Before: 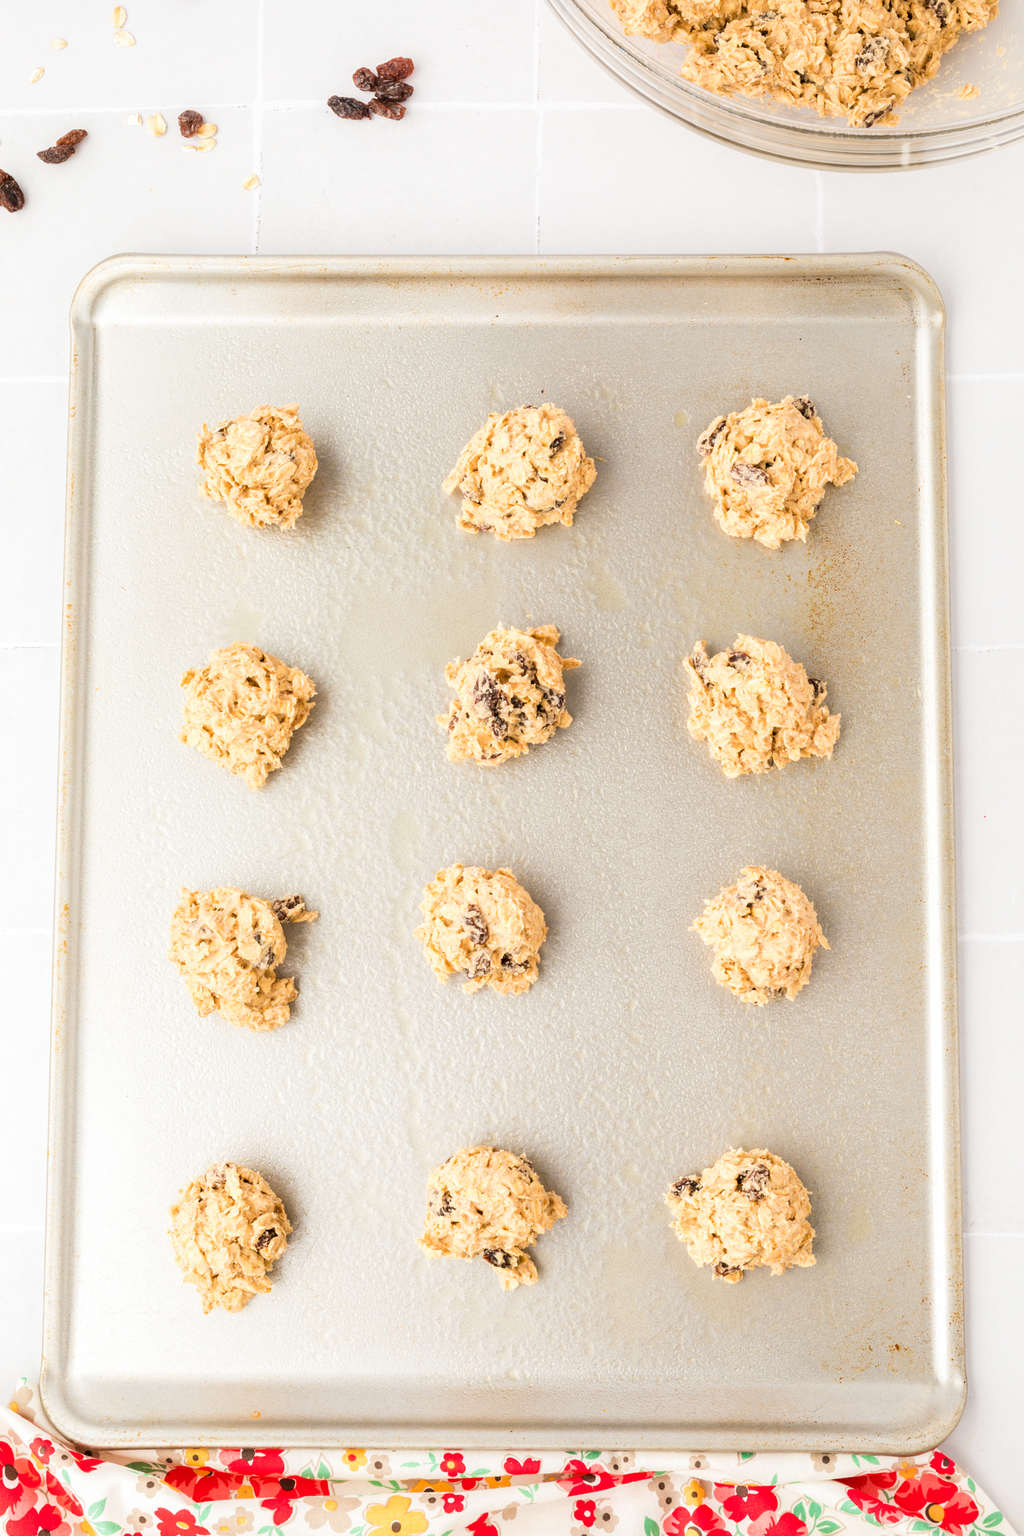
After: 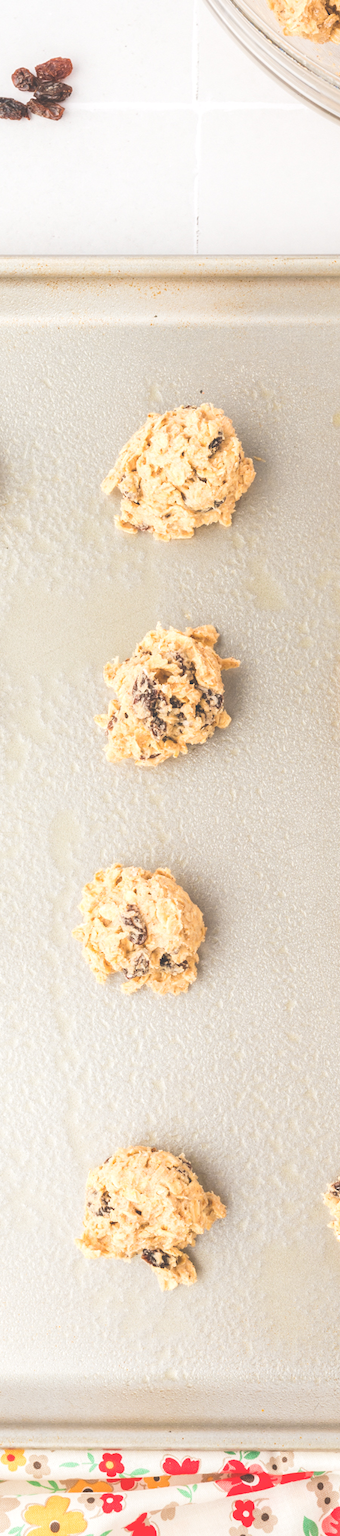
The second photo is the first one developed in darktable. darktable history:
crop: left 33.36%, right 33.36%
exposure: black level correction -0.041, exposure 0.064 EV, compensate highlight preservation false
